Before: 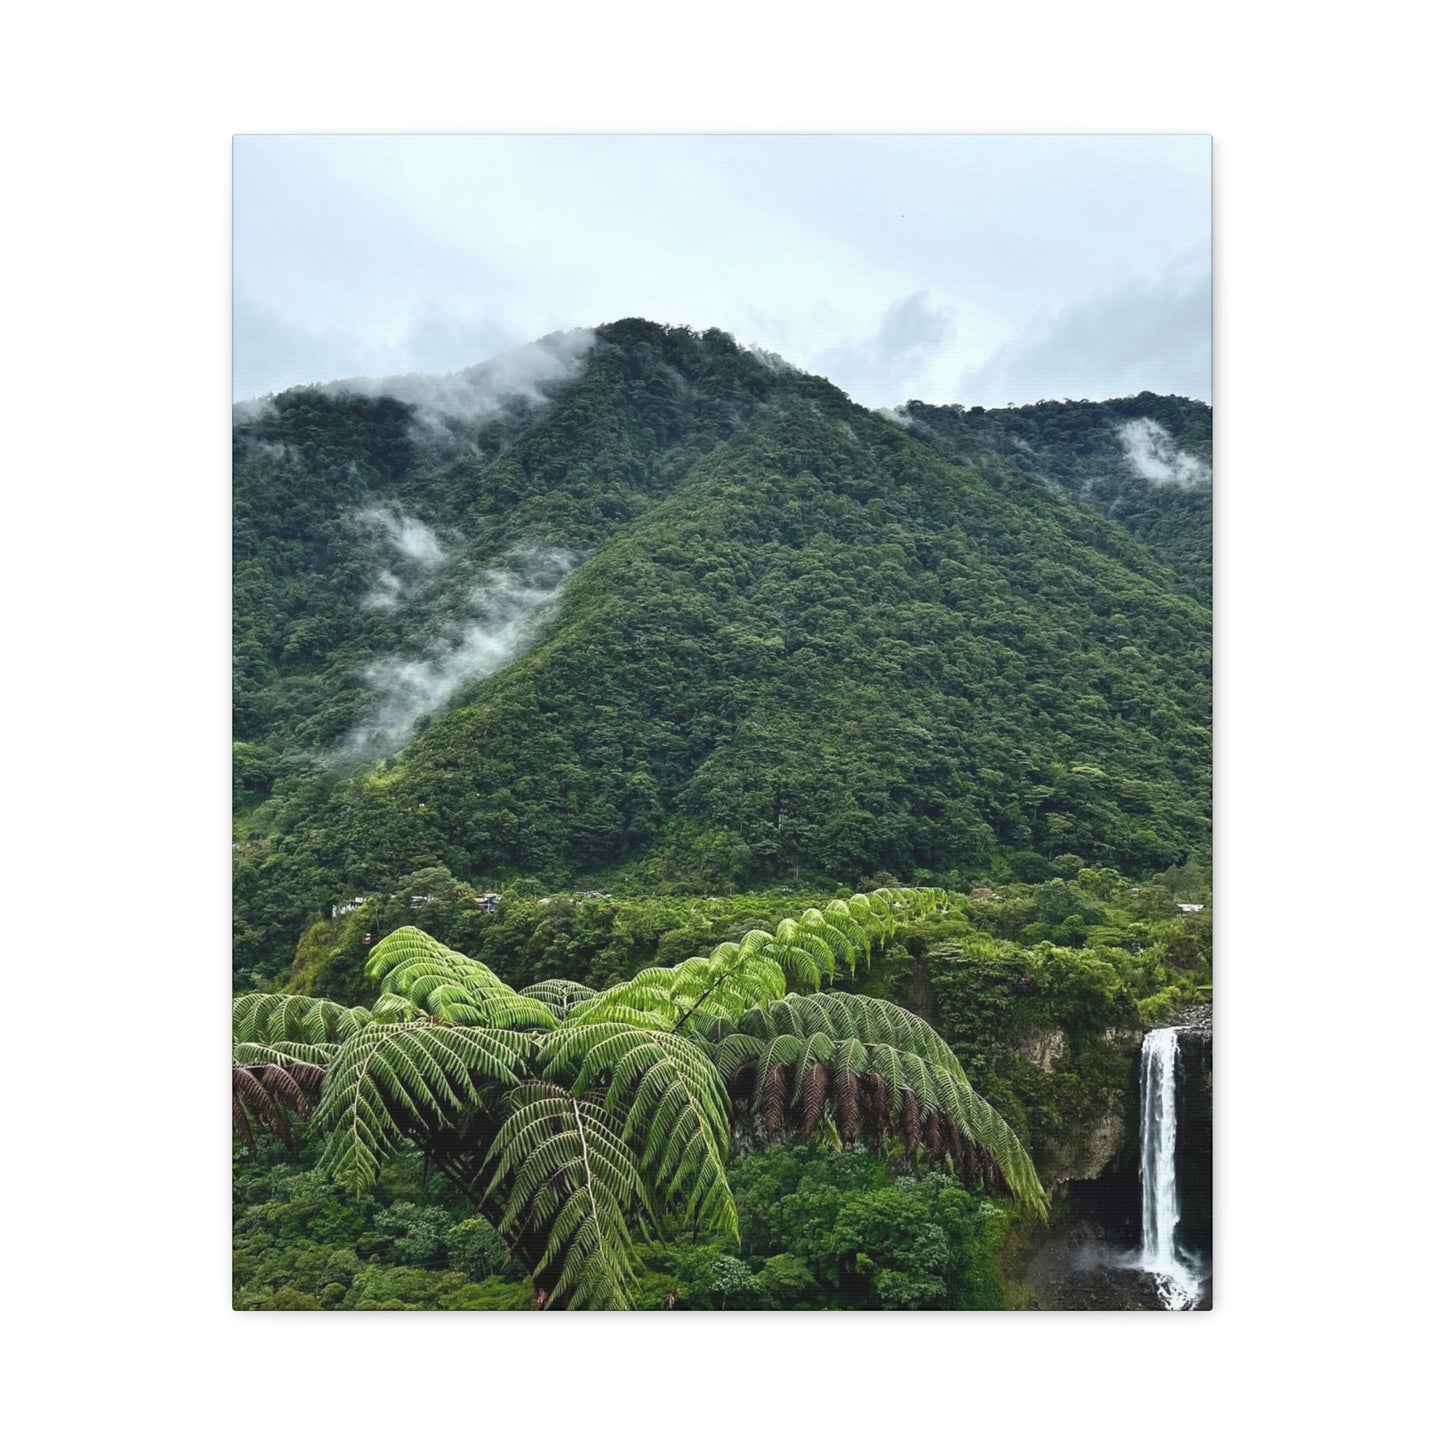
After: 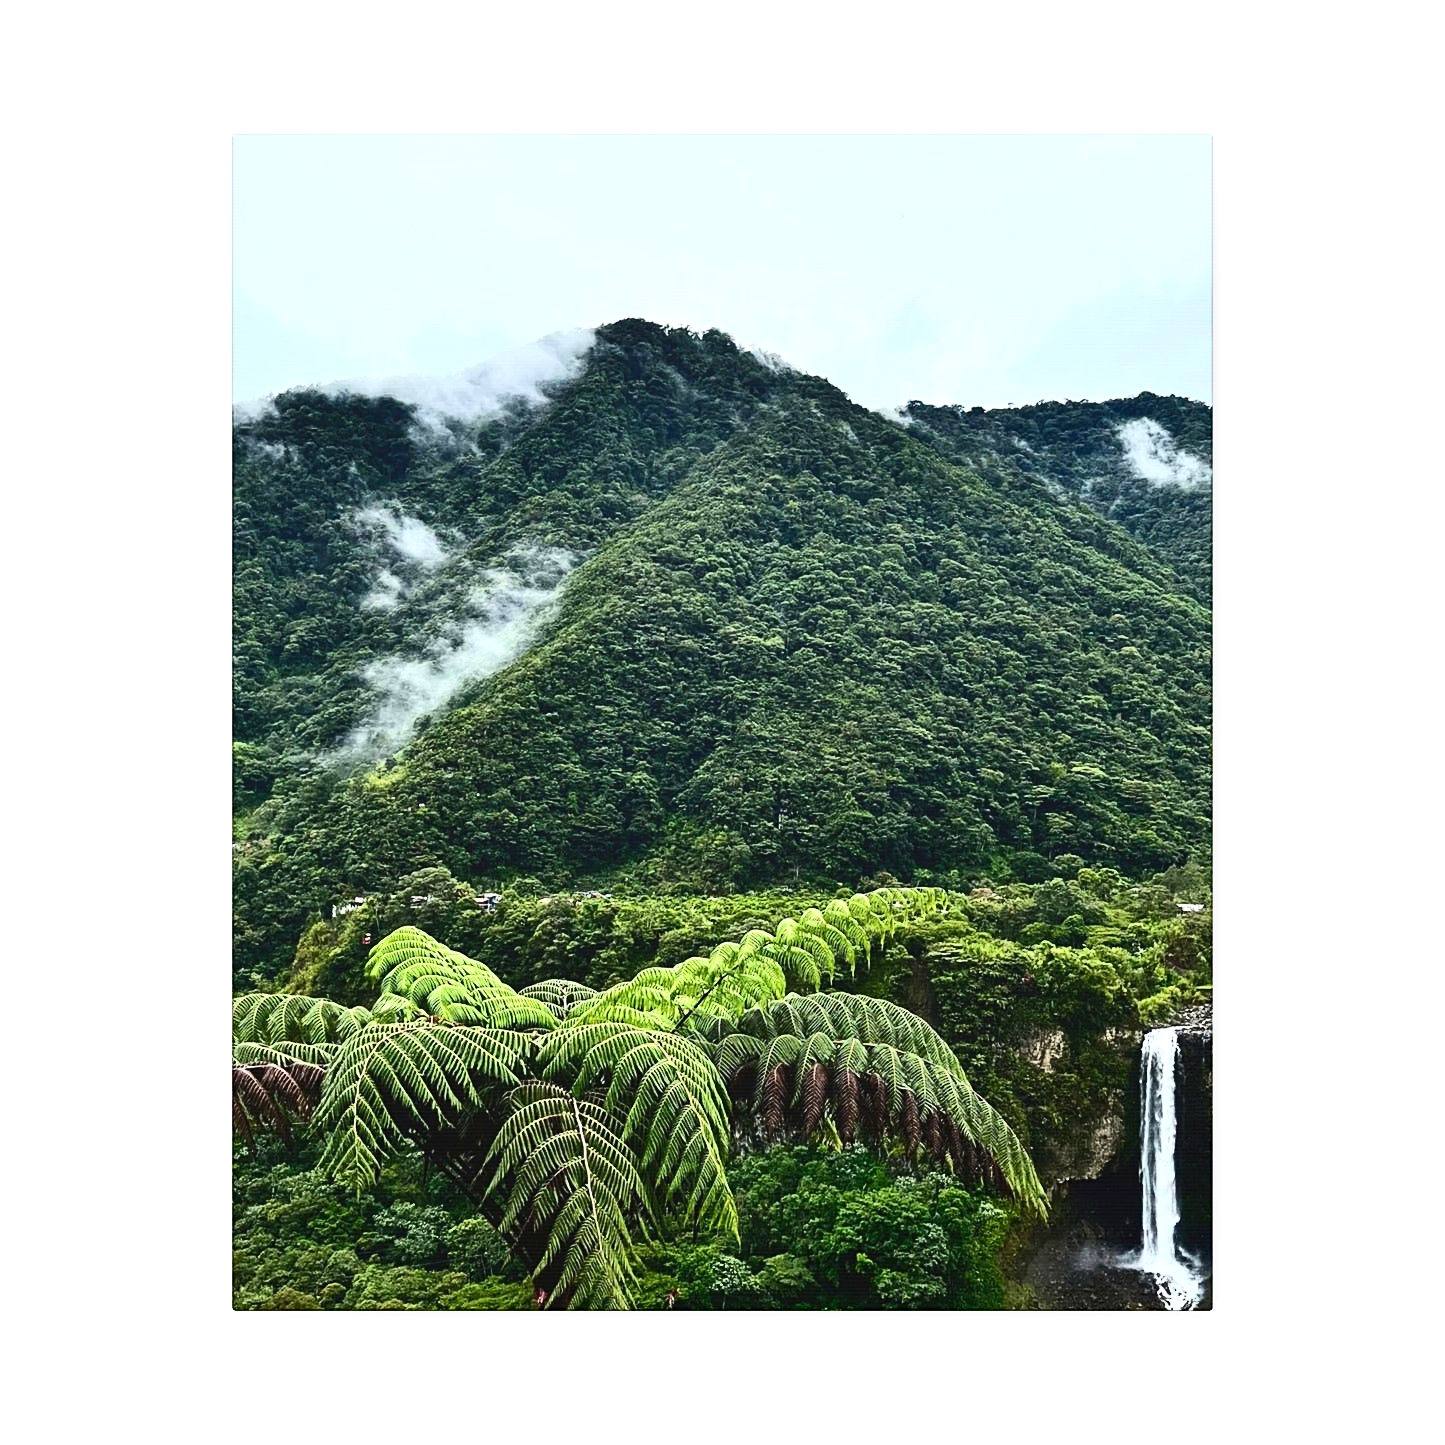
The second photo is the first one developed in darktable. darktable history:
exposure: exposure 0.197 EV, compensate highlight preservation false
sharpen: on, module defaults
contrast brightness saturation: contrast 0.4, brightness 0.1, saturation 0.21
